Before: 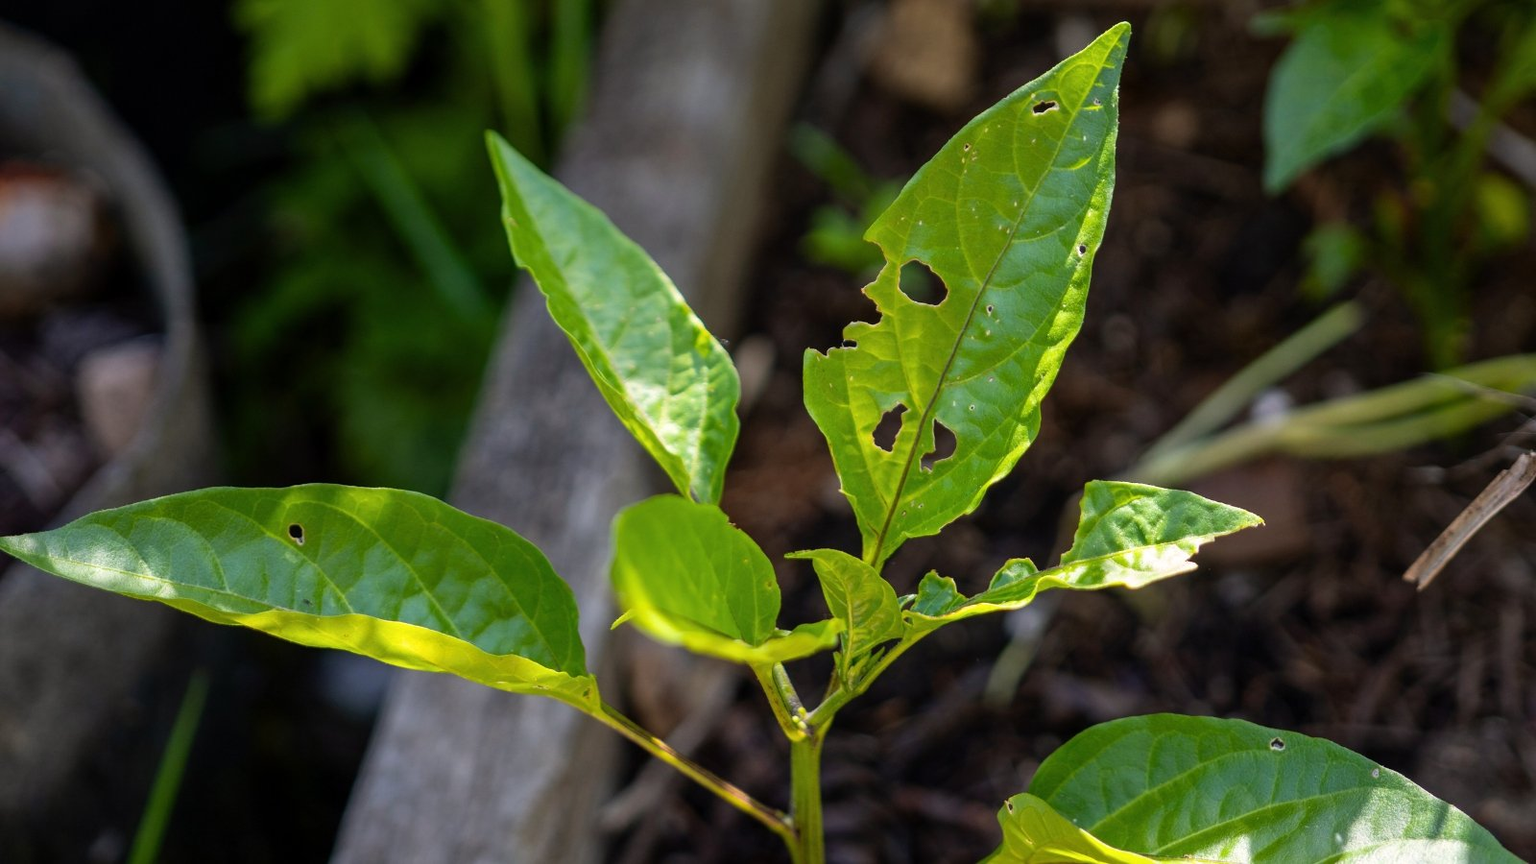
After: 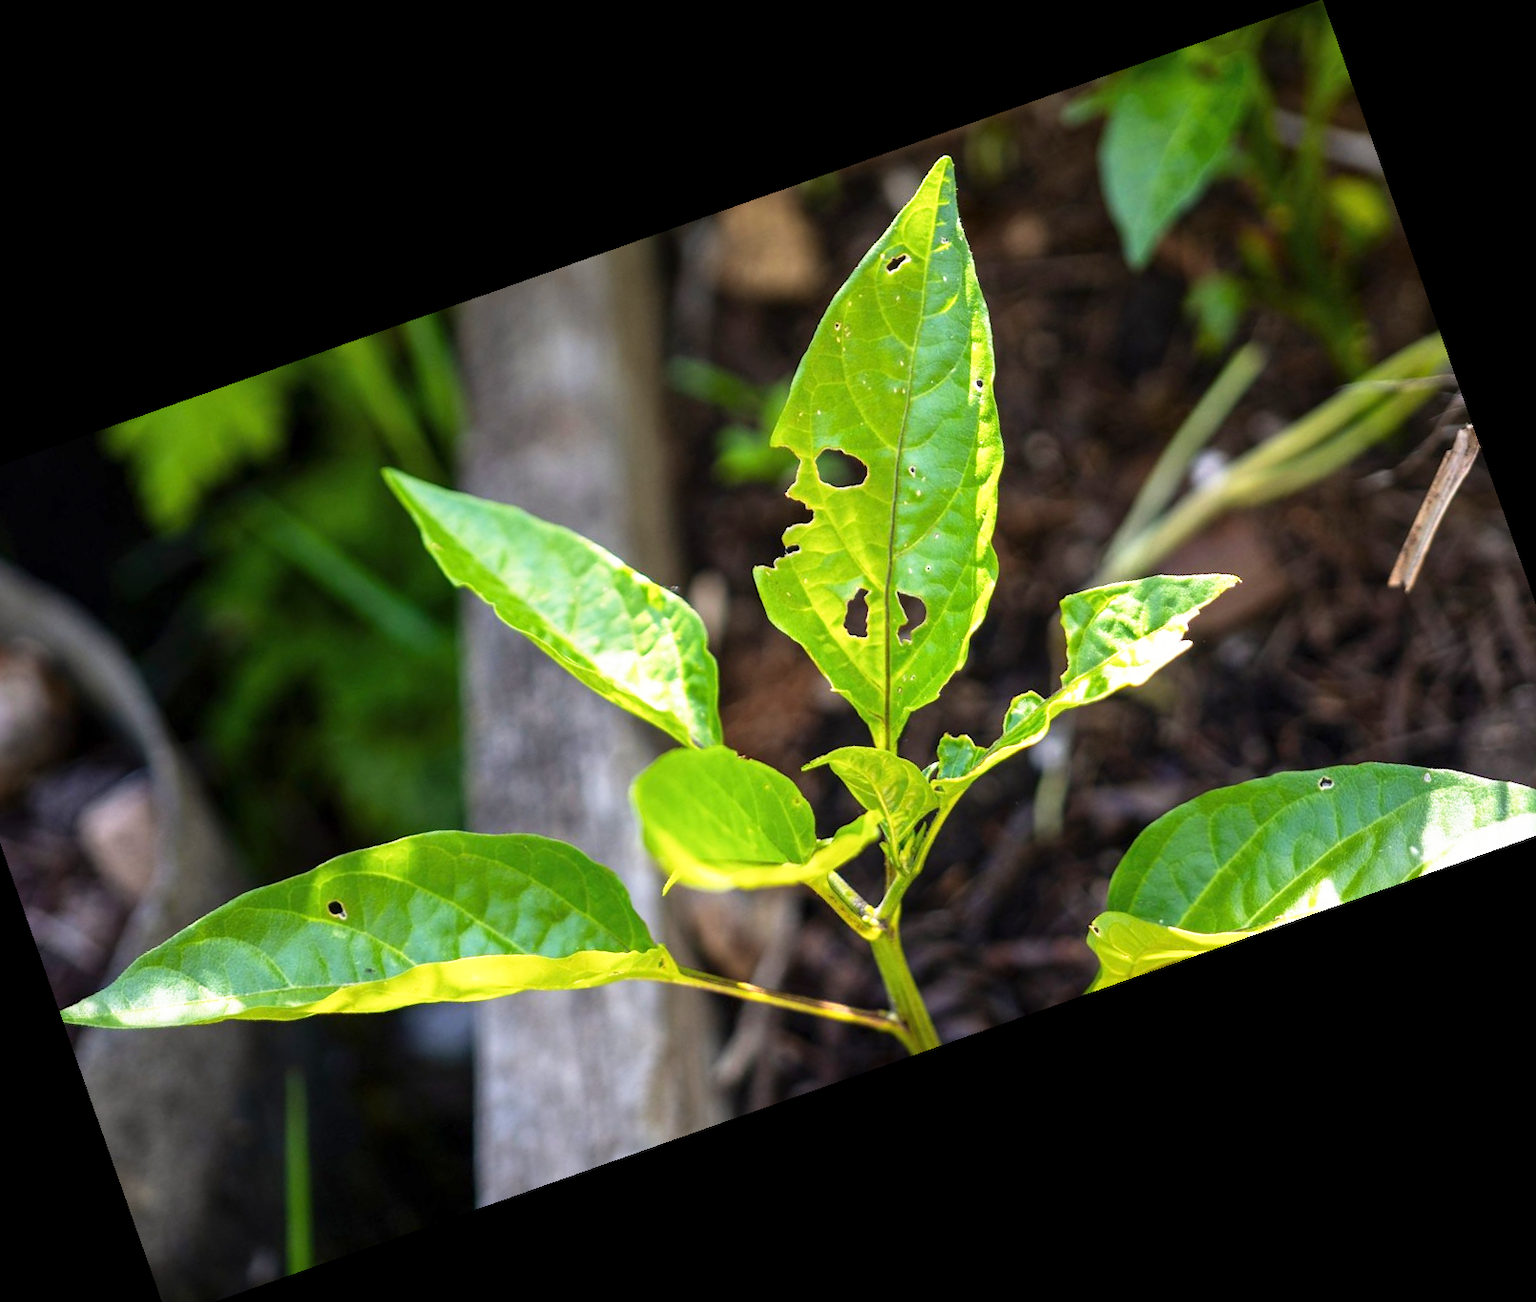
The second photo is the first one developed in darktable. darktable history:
crop and rotate: angle 19.43°, left 6.812%, right 4.125%, bottom 1.087%
base curve: curves: ch0 [(0, 0) (0.495, 0.917) (1, 1)], preserve colors none
color balance: output saturation 98.5%
